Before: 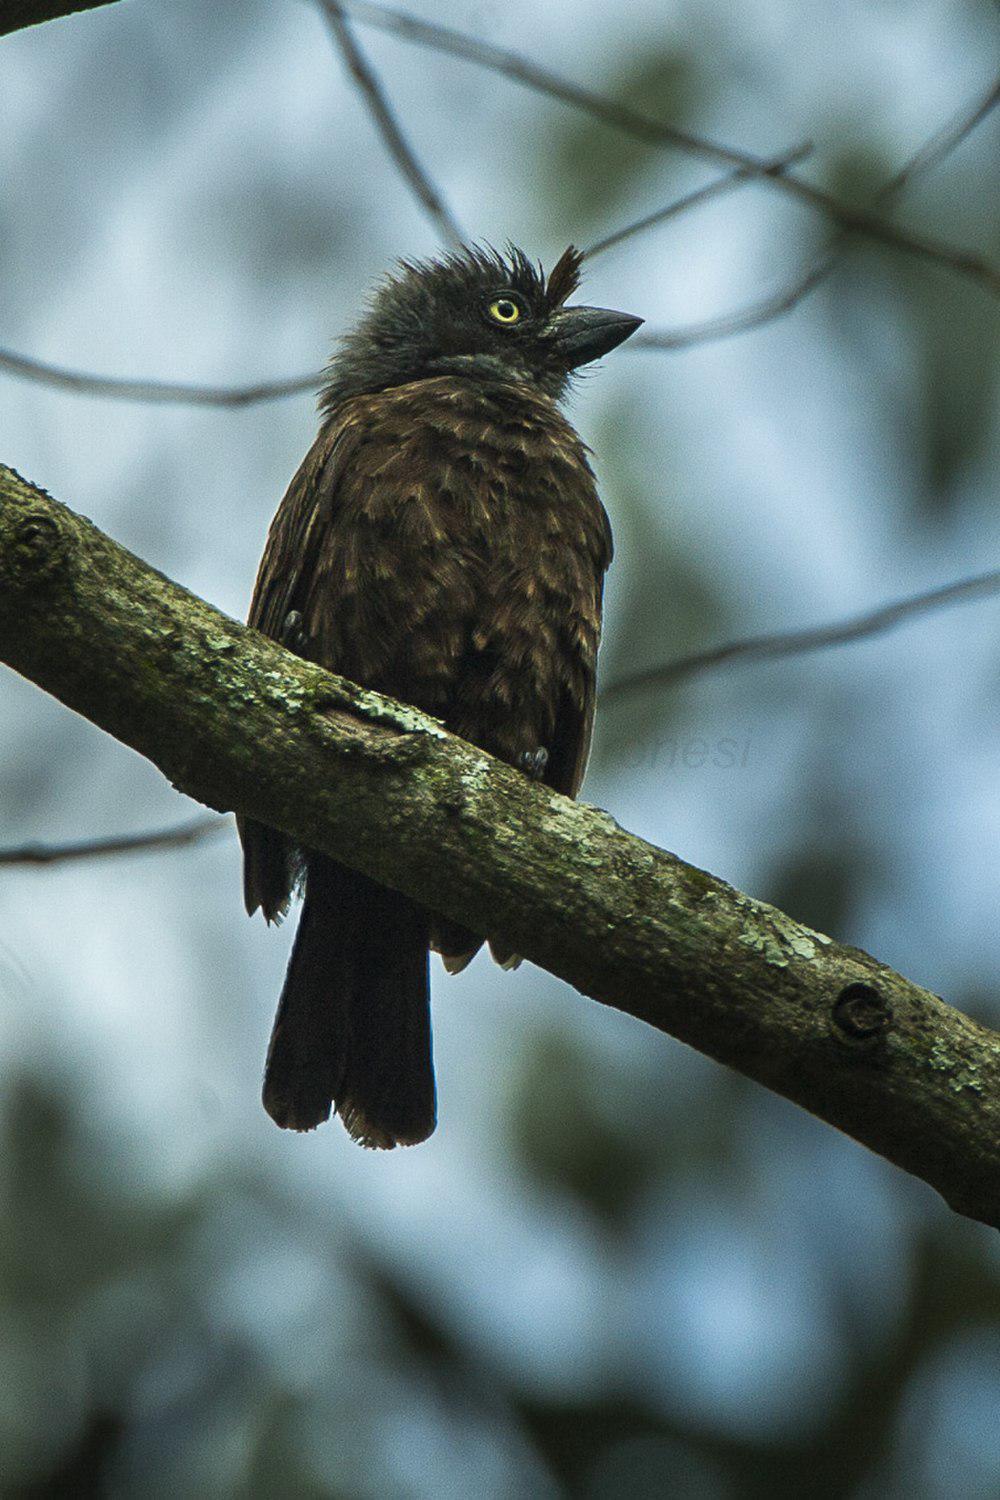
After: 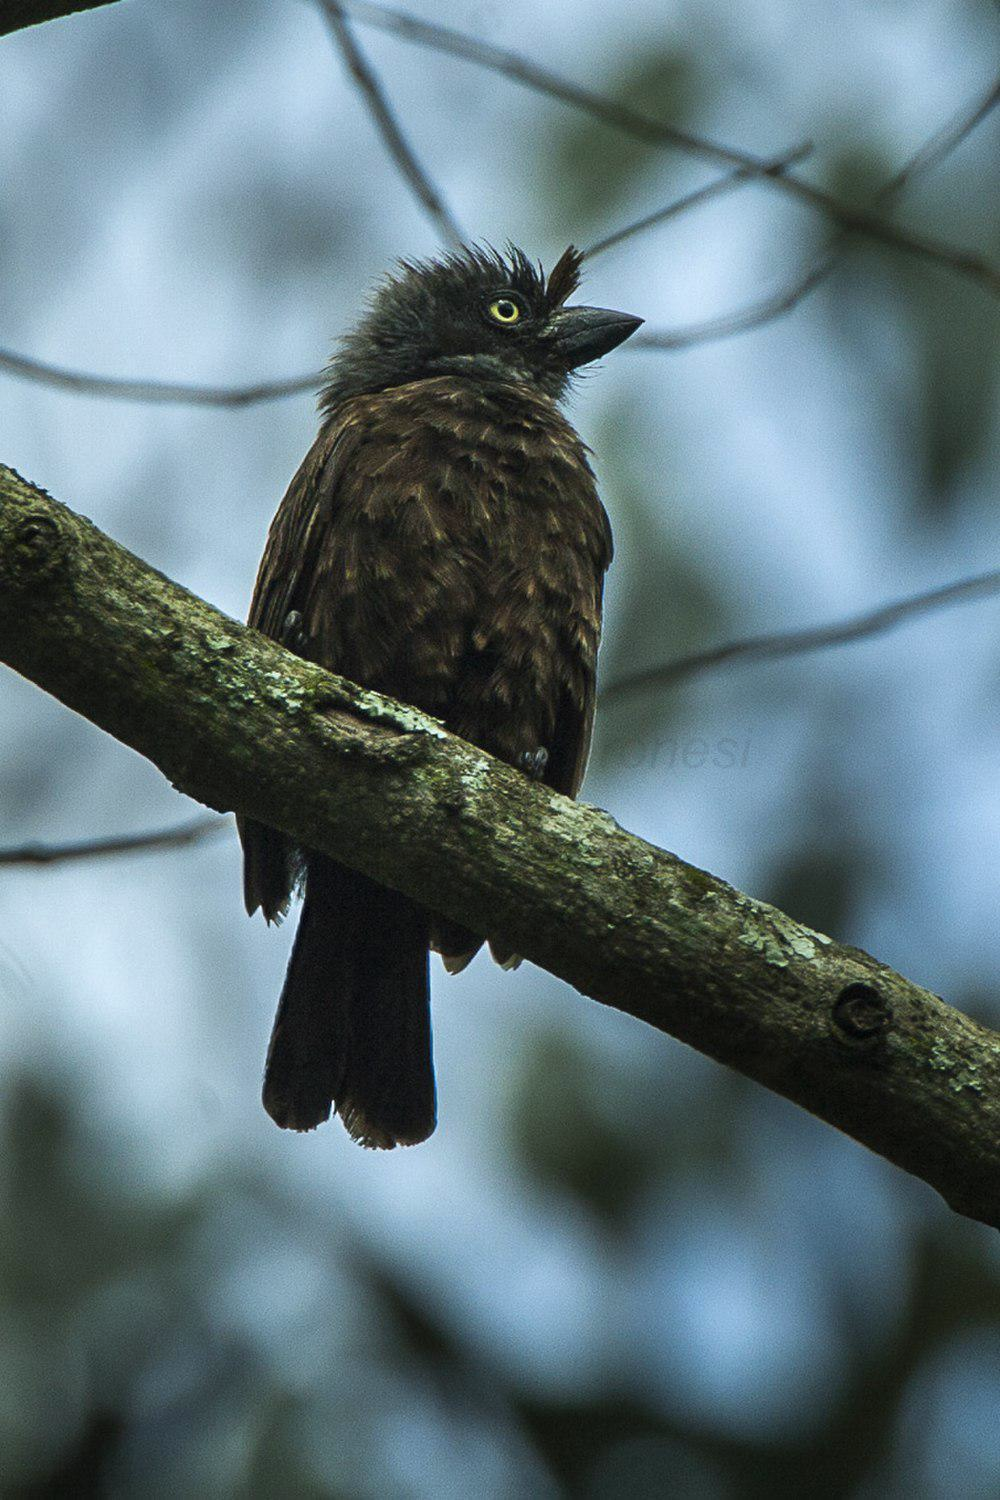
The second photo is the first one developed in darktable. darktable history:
levels: levels [0, 0.51, 1]
white balance: red 0.974, blue 1.044
